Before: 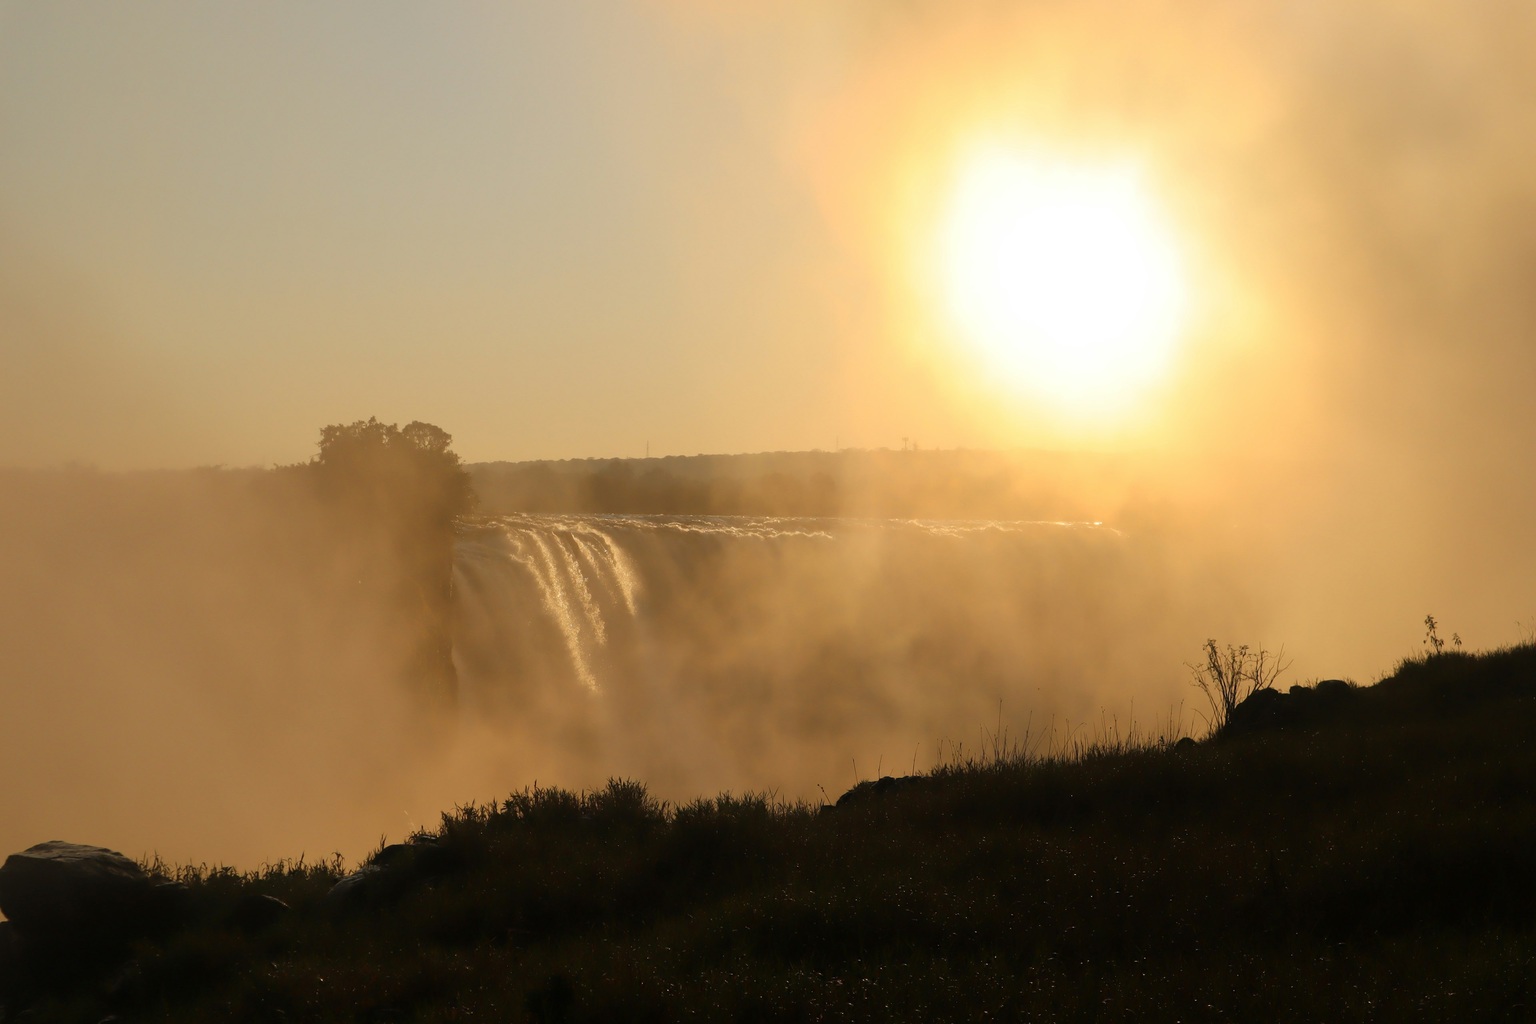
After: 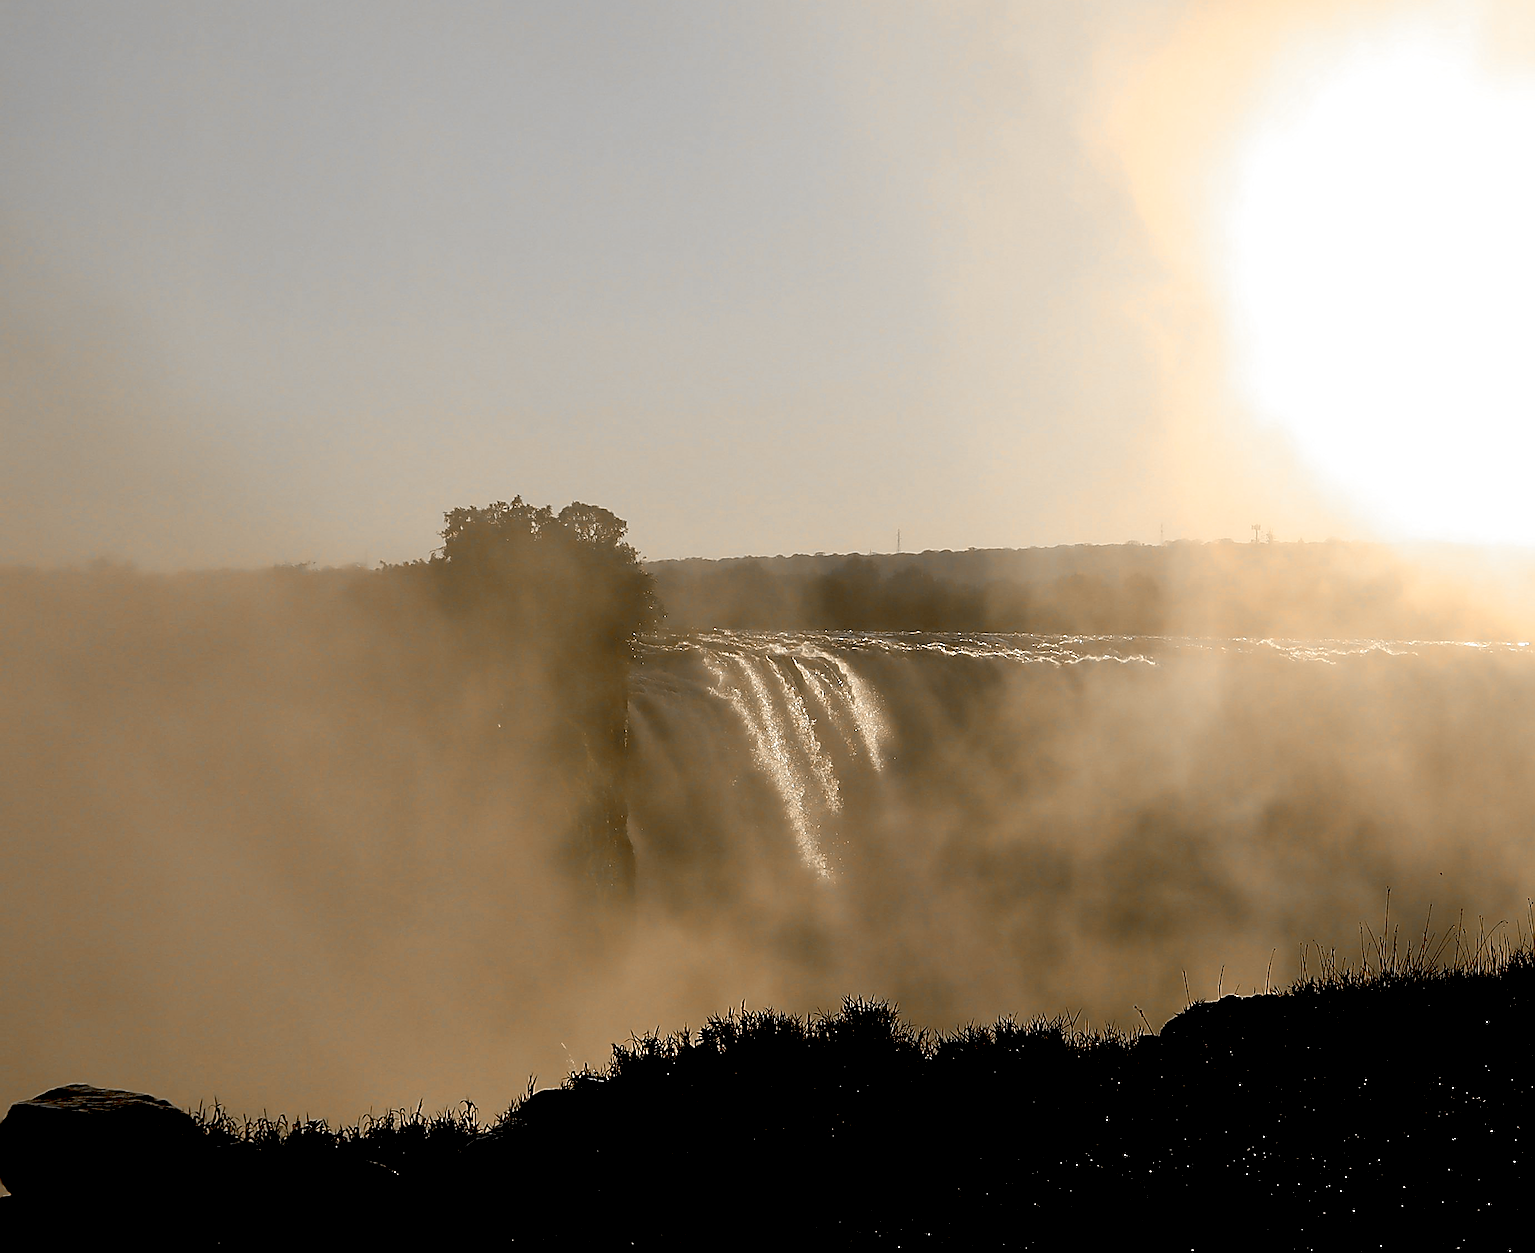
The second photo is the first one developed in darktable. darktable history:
crop: top 5.803%, right 27.864%, bottom 5.804%
sharpen: amount 2
exposure: black level correction 0.046, exposure -0.228 EV, compensate highlight preservation false
tone equalizer: -8 EV -0.417 EV, -7 EV -0.389 EV, -6 EV -0.333 EV, -5 EV -0.222 EV, -3 EV 0.222 EV, -2 EV 0.333 EV, -1 EV 0.389 EV, +0 EV 0.417 EV, edges refinement/feathering 500, mask exposure compensation -1.57 EV, preserve details no
color zones: curves: ch0 [(0, 0.65) (0.096, 0.644) (0.221, 0.539) (0.429, 0.5) (0.571, 0.5) (0.714, 0.5) (0.857, 0.5) (1, 0.65)]; ch1 [(0, 0.5) (0.143, 0.5) (0.257, -0.002) (0.429, 0.04) (0.571, -0.001) (0.714, -0.015) (0.857, 0.024) (1, 0.5)]
